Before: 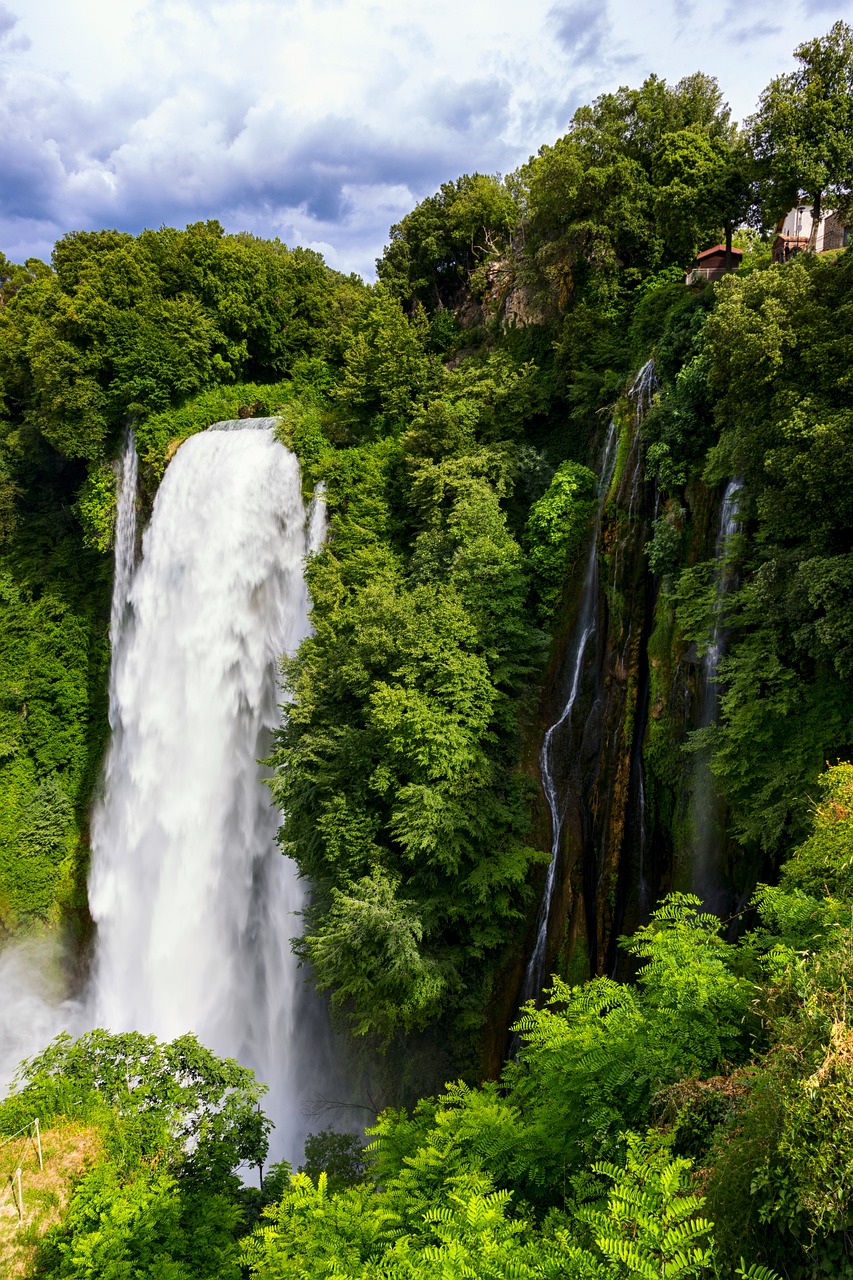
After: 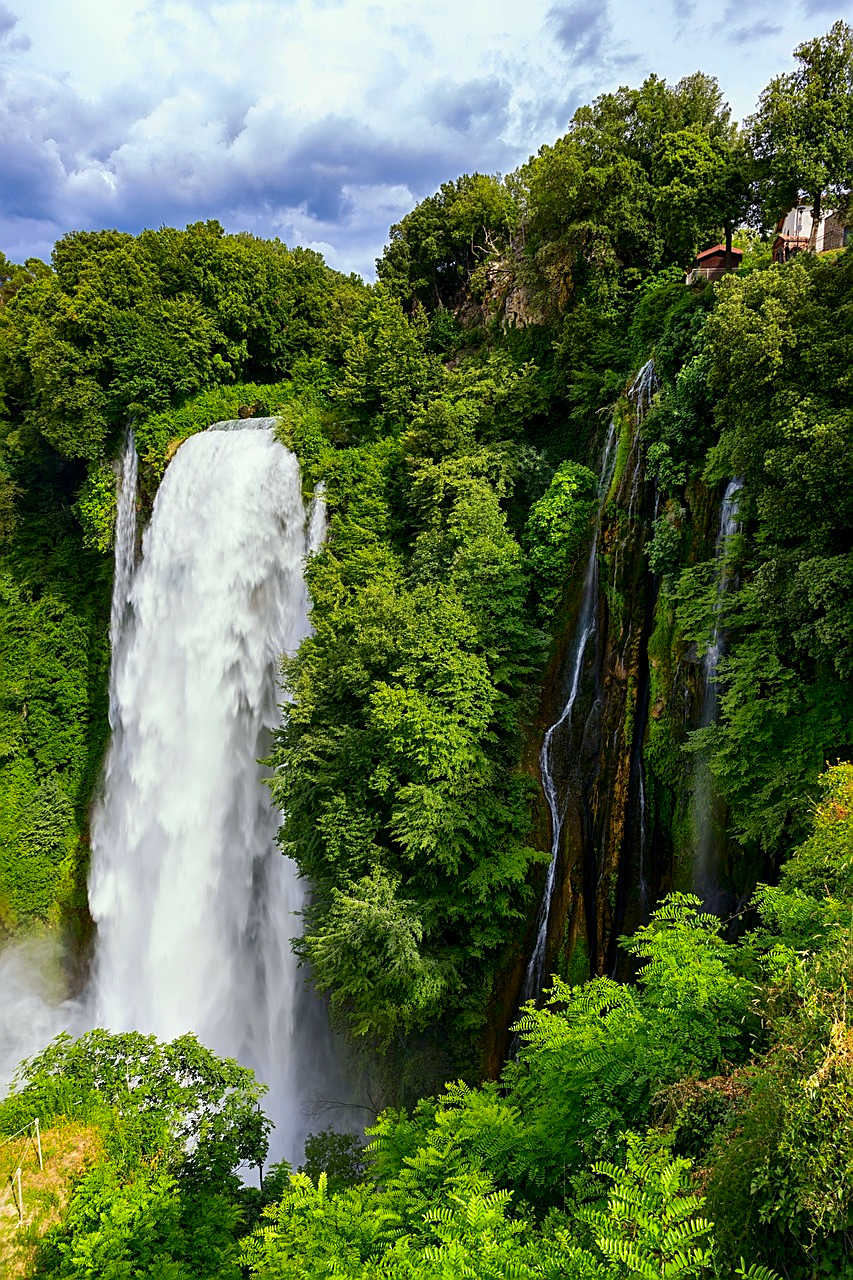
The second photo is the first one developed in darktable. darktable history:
white balance: red 0.978, blue 0.999
sharpen: on, module defaults
shadows and highlights: on, module defaults
contrast brightness saturation: contrast 0.15, brightness -0.01, saturation 0.1
